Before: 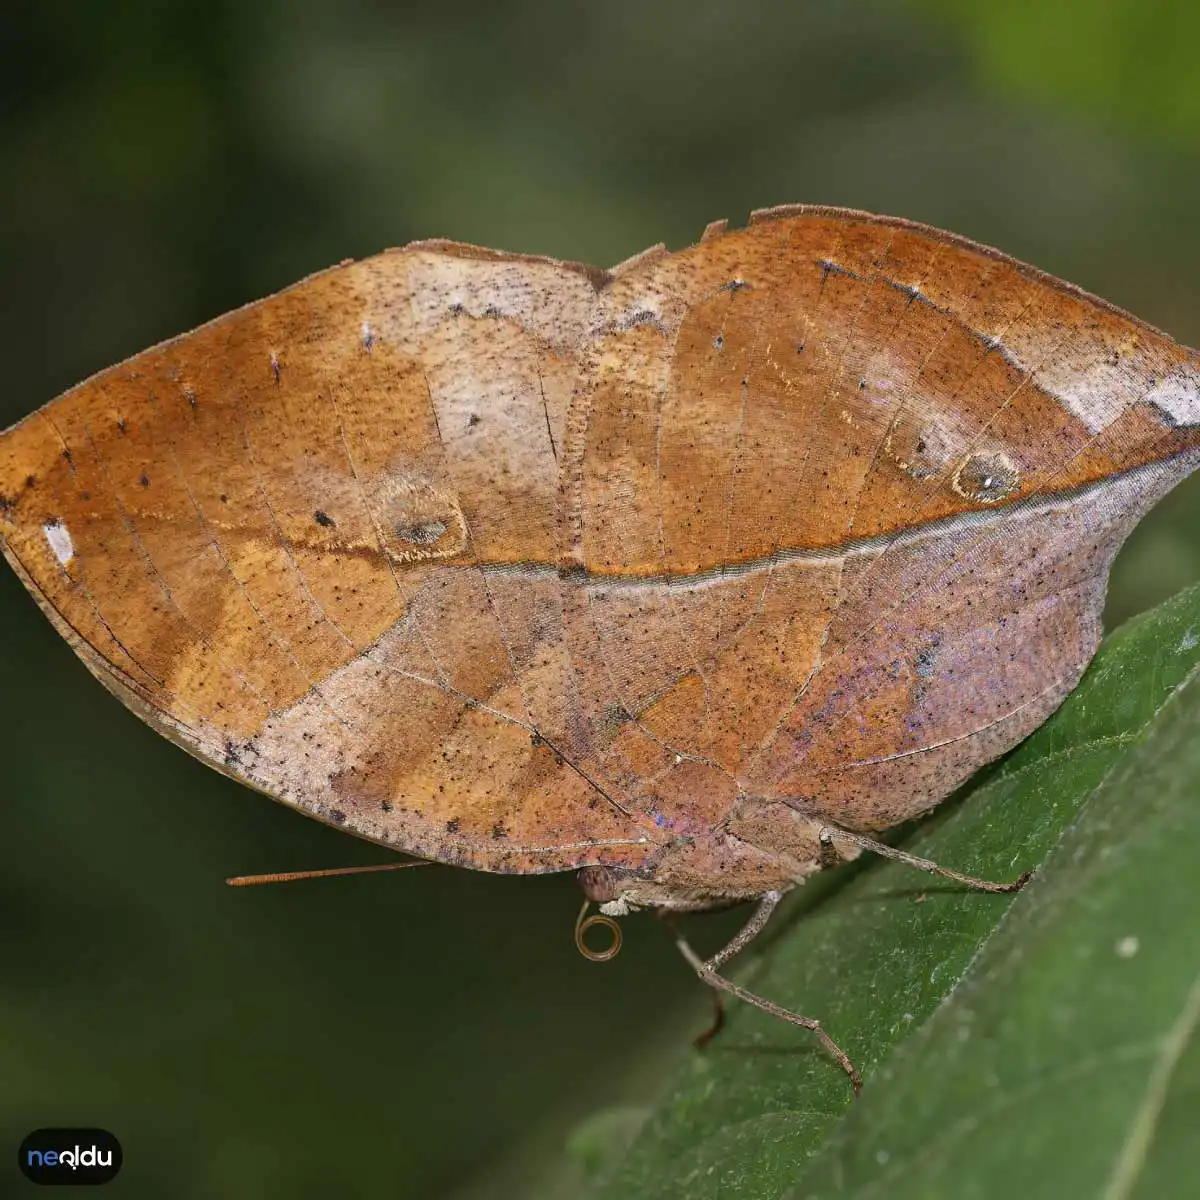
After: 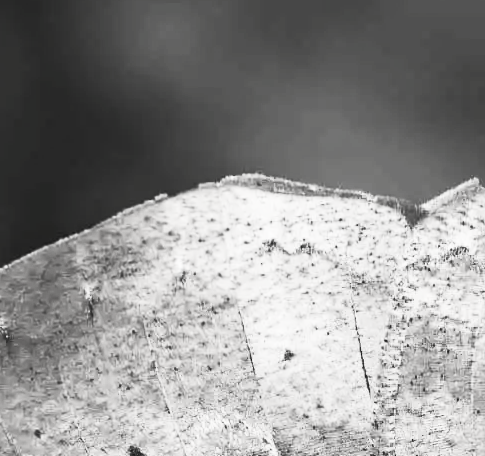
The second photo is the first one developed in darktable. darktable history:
crop: left 15.54%, top 5.457%, right 43.973%, bottom 56.518%
contrast brightness saturation: contrast 0.549, brightness 0.474, saturation -0.985
